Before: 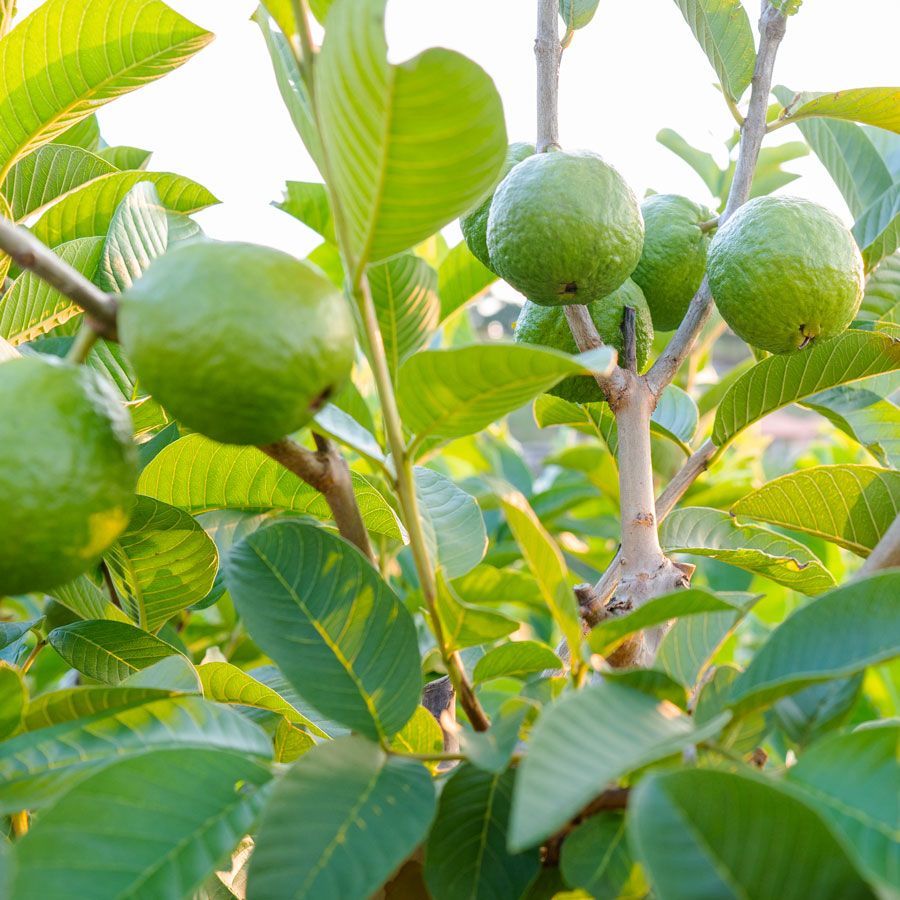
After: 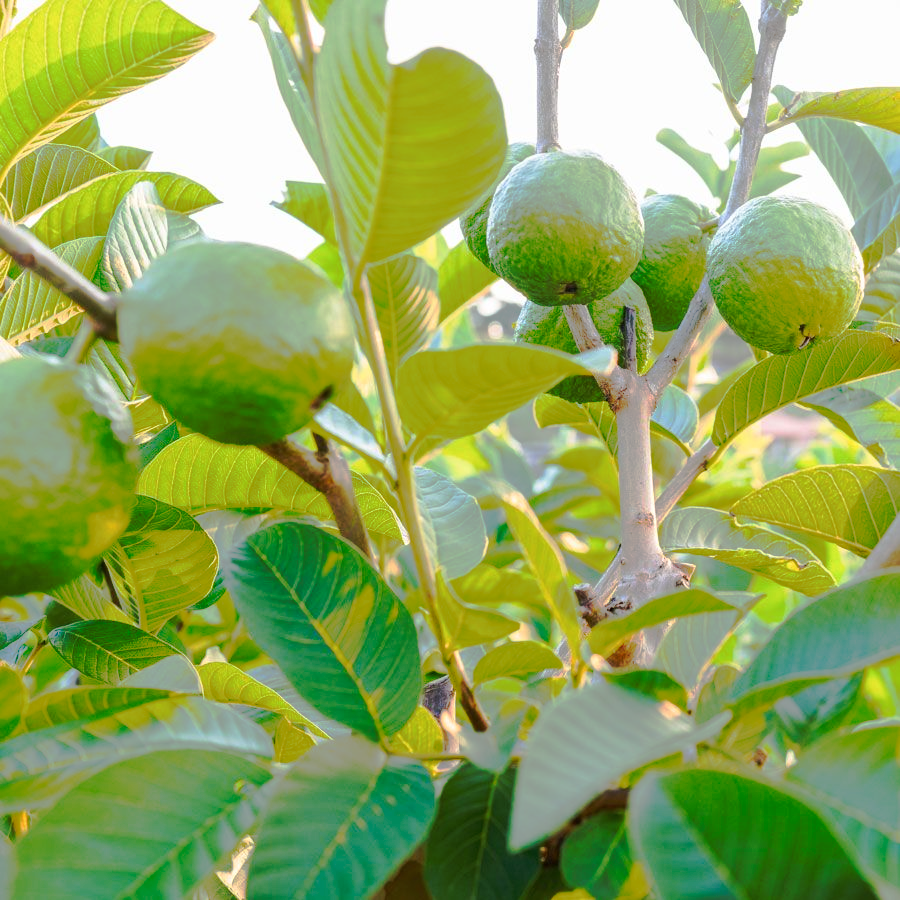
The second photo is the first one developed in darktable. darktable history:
tone curve: curves: ch0 [(0, 0) (0.003, 0.005) (0.011, 0.012) (0.025, 0.026) (0.044, 0.046) (0.069, 0.071) (0.1, 0.098) (0.136, 0.135) (0.177, 0.178) (0.224, 0.217) (0.277, 0.274) (0.335, 0.335) (0.399, 0.442) (0.468, 0.543) (0.543, 0.6) (0.623, 0.628) (0.709, 0.679) (0.801, 0.782) (0.898, 0.904) (1, 1)], preserve colors none
